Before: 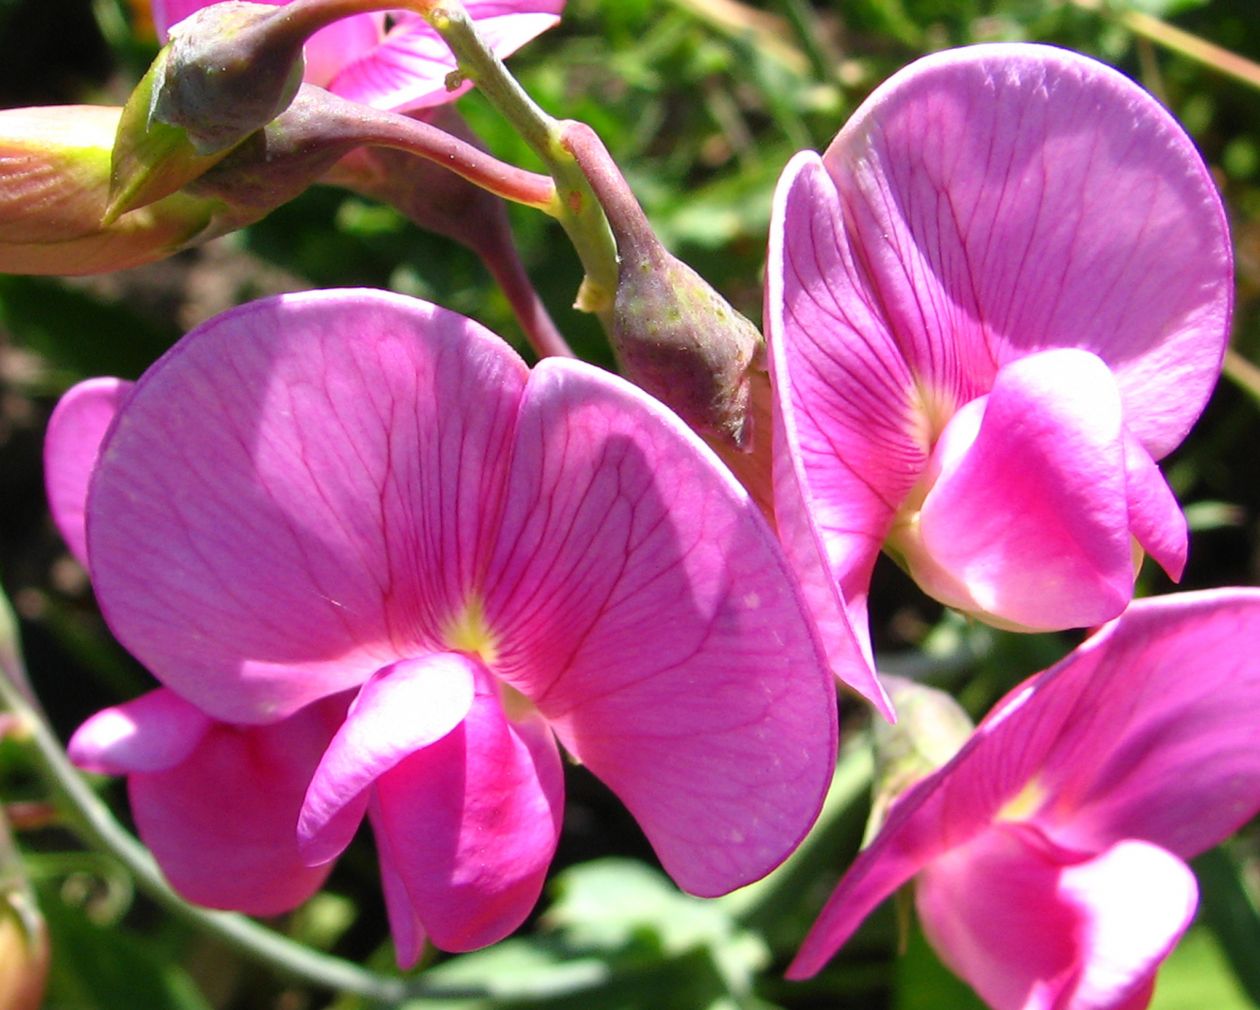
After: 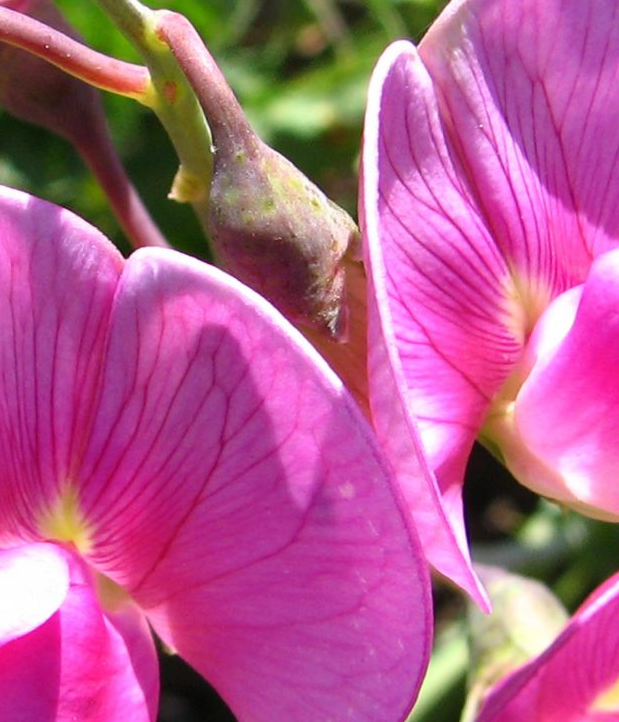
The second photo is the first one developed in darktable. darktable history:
crop: left 32.146%, top 10.962%, right 18.664%, bottom 17.491%
